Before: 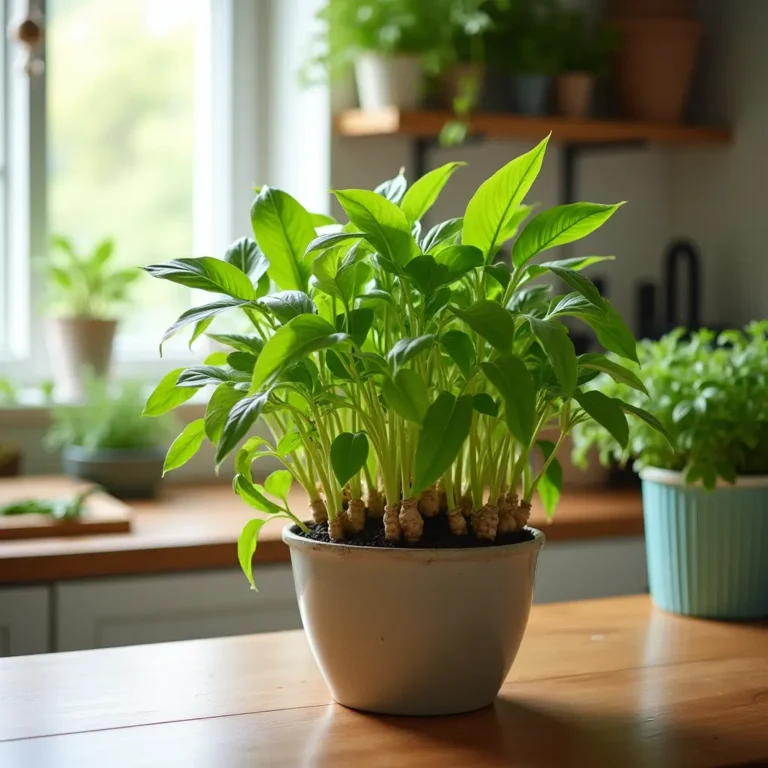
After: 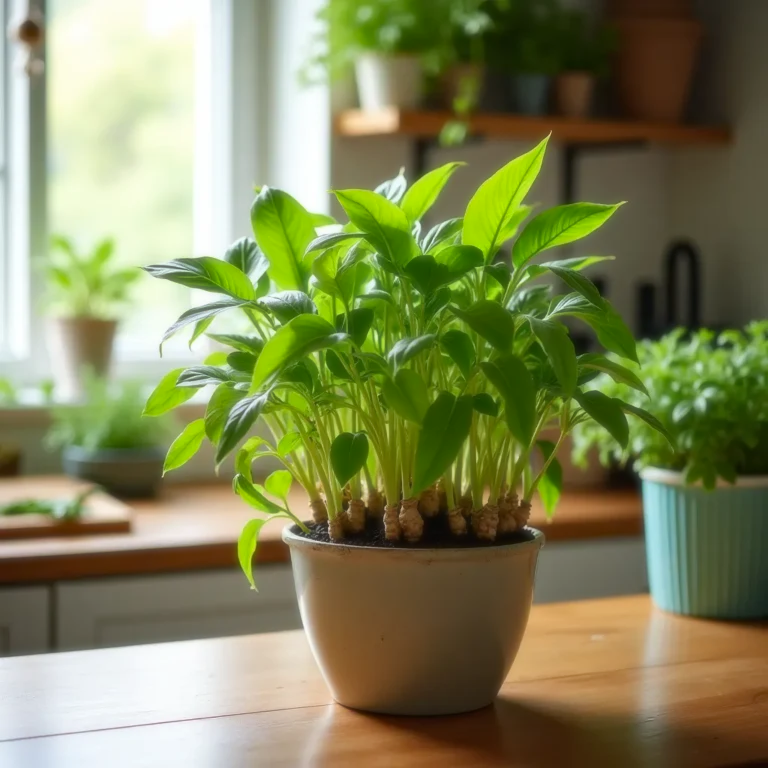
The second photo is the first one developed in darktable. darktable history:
haze removal: compatibility mode true, adaptive false
soften: size 19.52%, mix 20.32%
